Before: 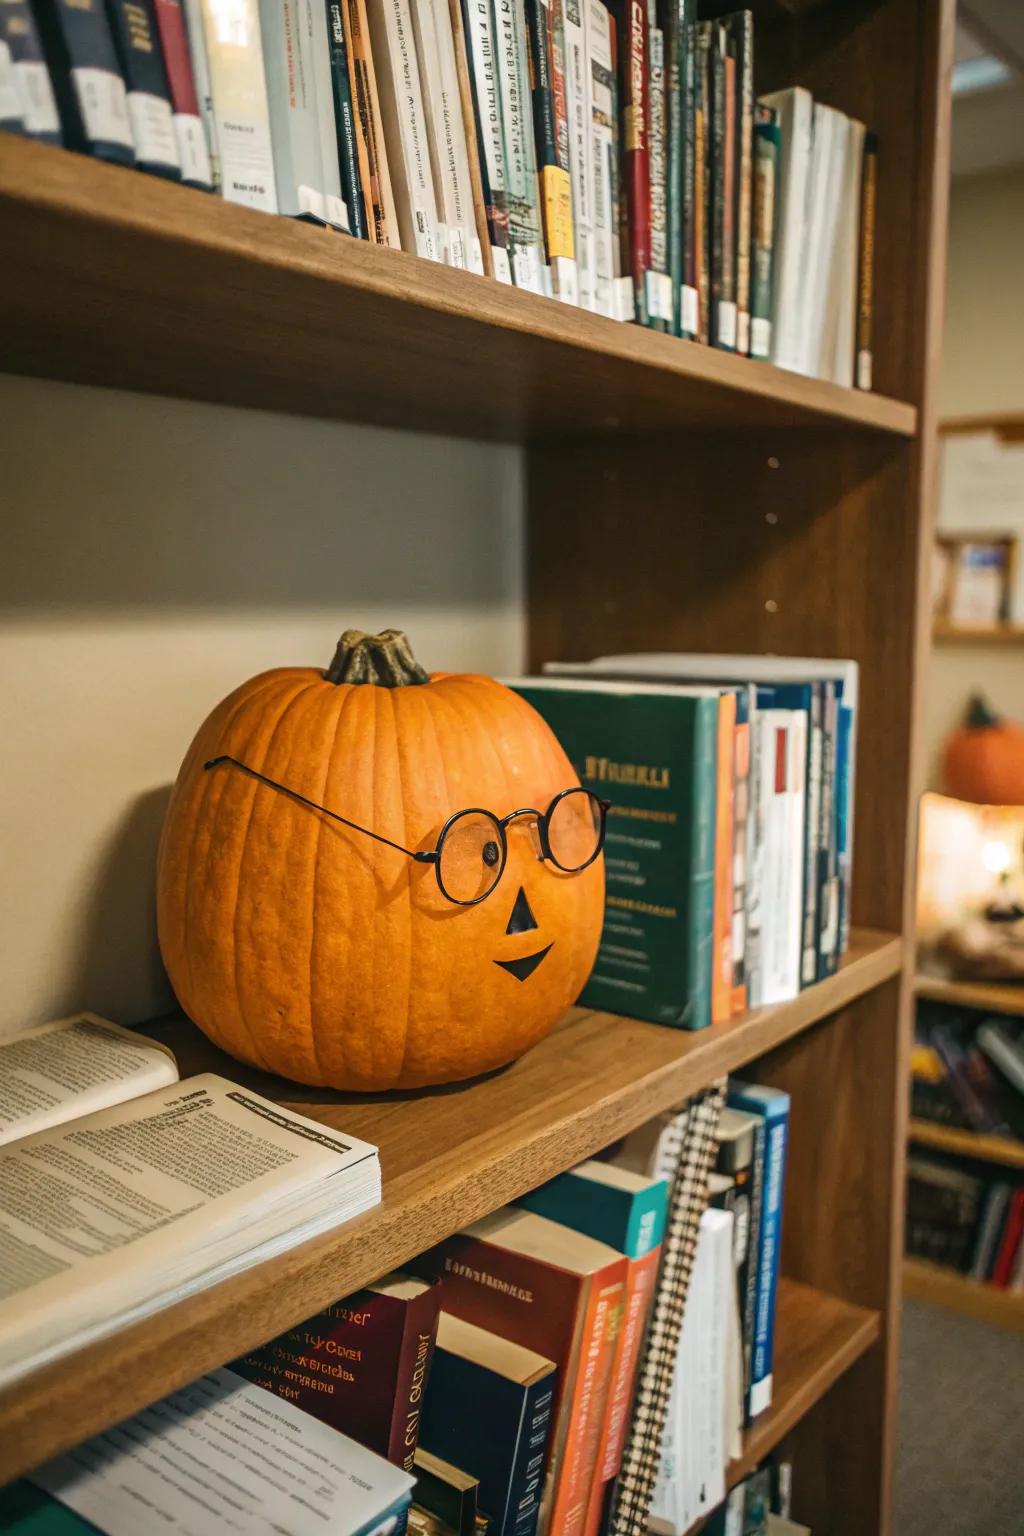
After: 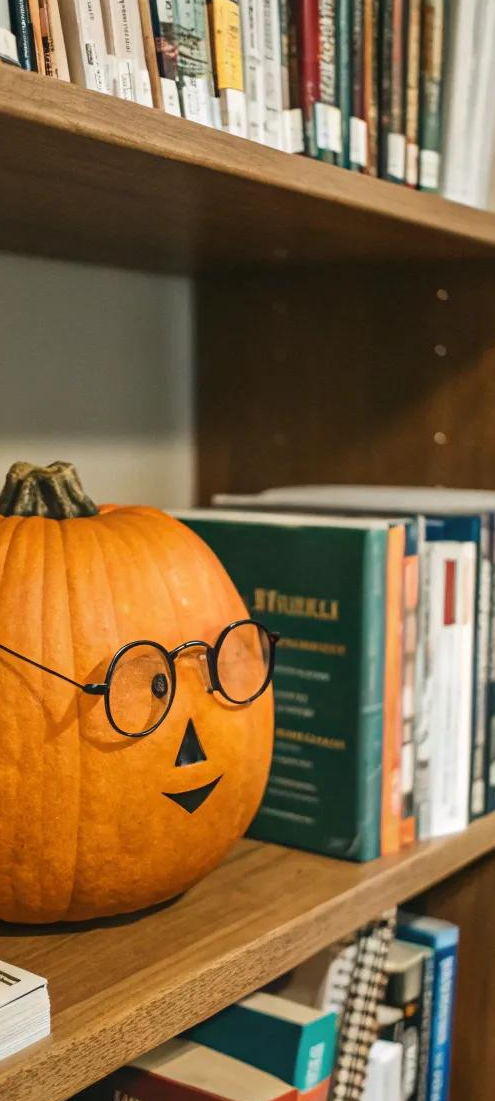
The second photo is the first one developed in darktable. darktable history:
crop: left 32.348%, top 10.94%, right 18.708%, bottom 17.361%
